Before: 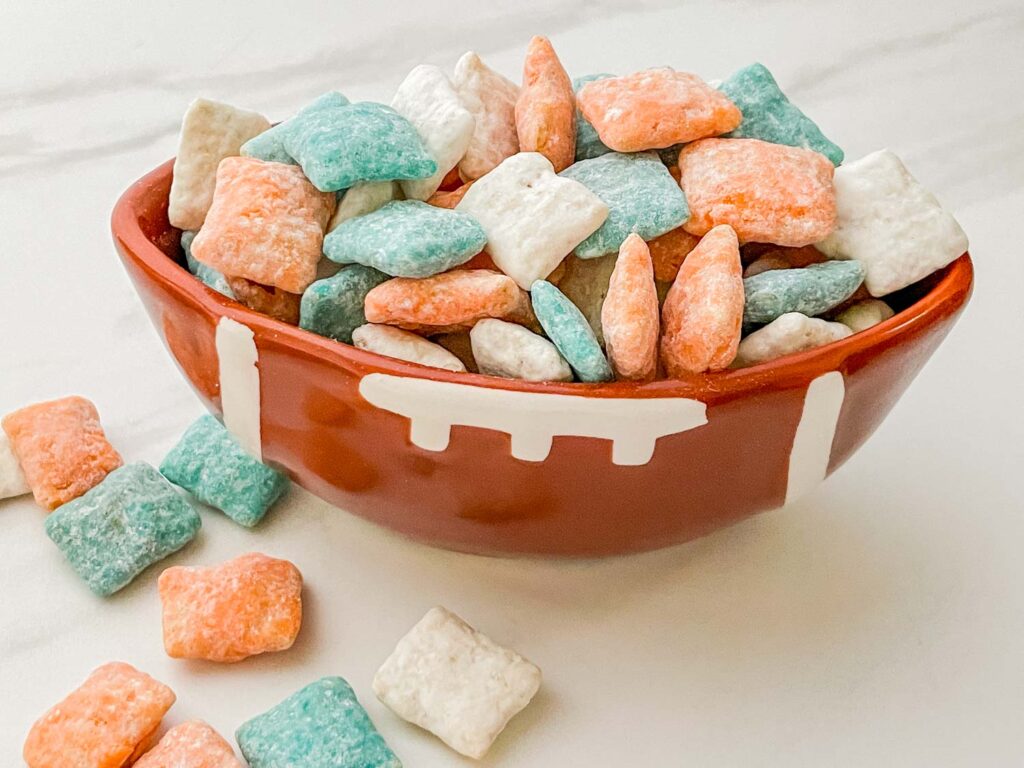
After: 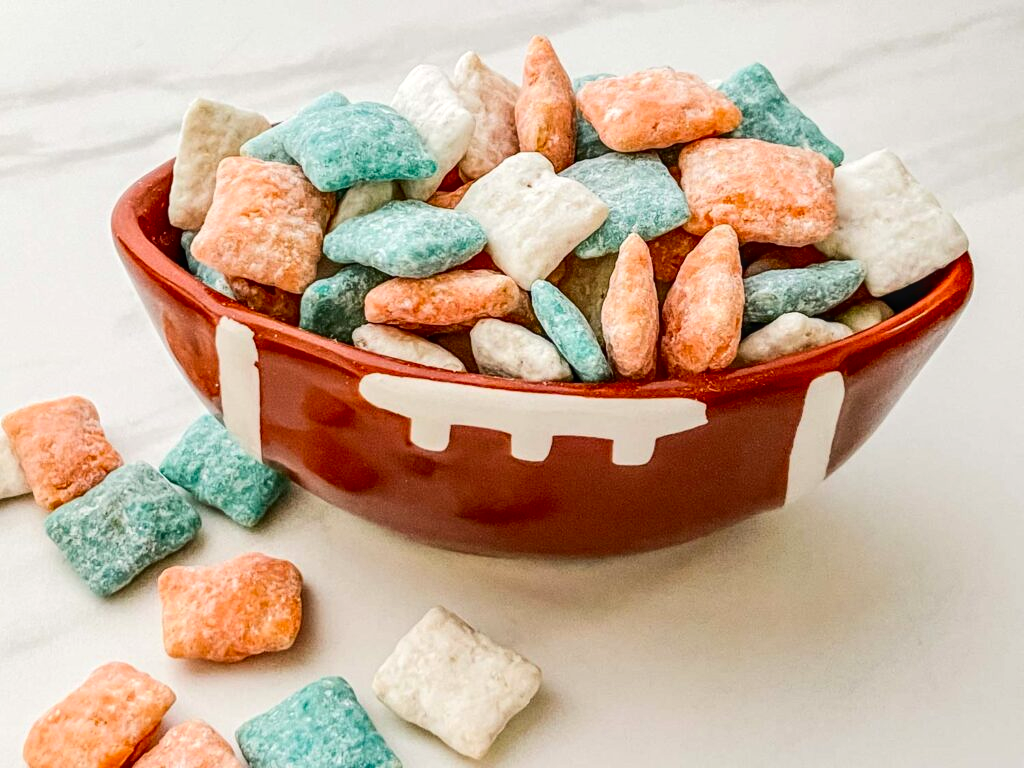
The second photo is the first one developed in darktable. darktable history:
local contrast: on, module defaults
contrast brightness saturation: contrast 0.2, brightness -0.11, saturation 0.1
